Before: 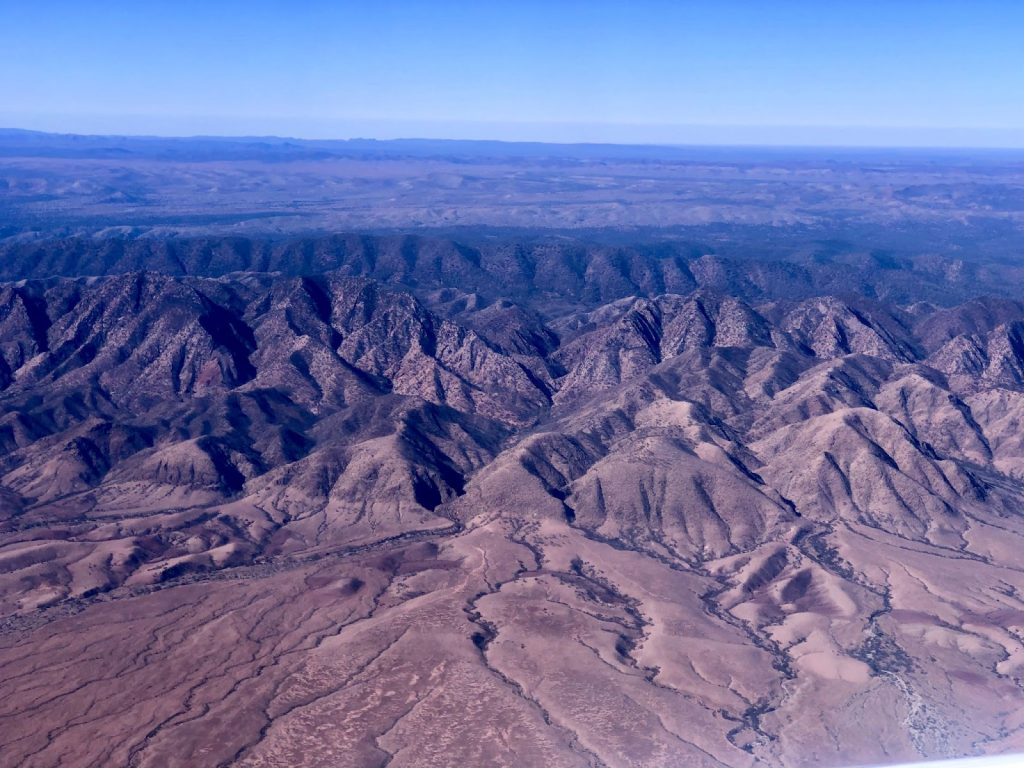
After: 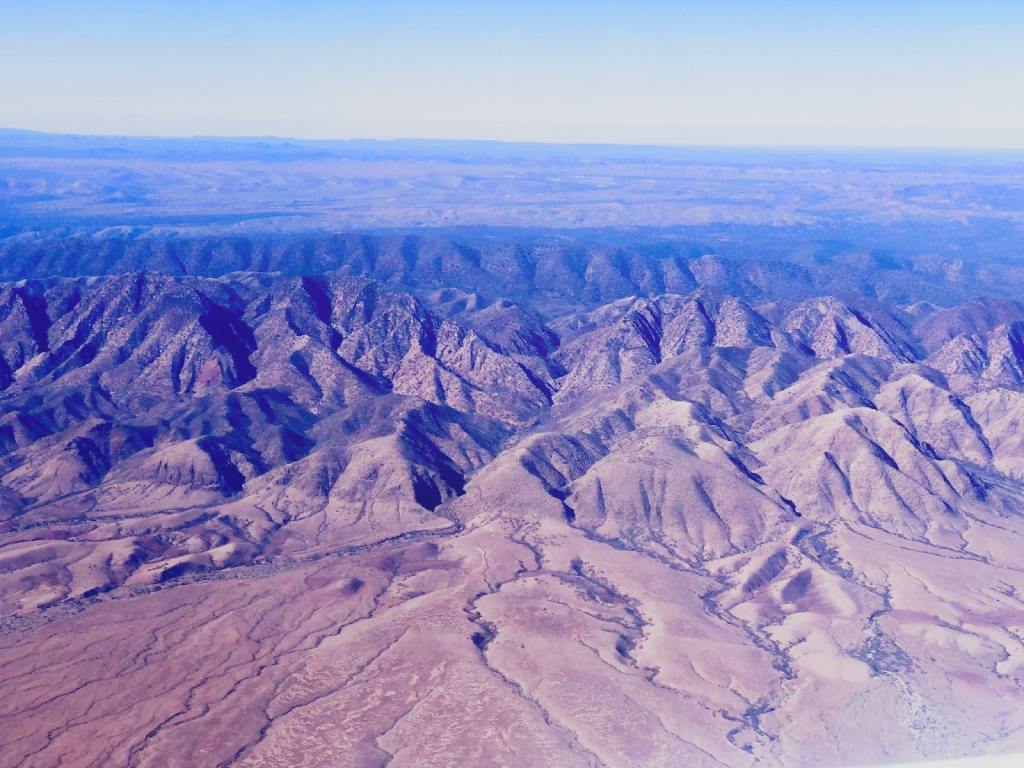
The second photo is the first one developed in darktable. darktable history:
local contrast: detail 69%
filmic rgb: middle gray luminance 9.23%, black relative exposure -10.55 EV, white relative exposure 3.45 EV, threshold 6 EV, target black luminance 0%, hardness 5.98, latitude 59.69%, contrast 1.087, highlights saturation mix 5%, shadows ↔ highlights balance 29.23%, add noise in highlights 0, preserve chrominance no, color science v3 (2019), use custom middle-gray values true, iterations of high-quality reconstruction 0, contrast in highlights soft, enable highlight reconstruction true
